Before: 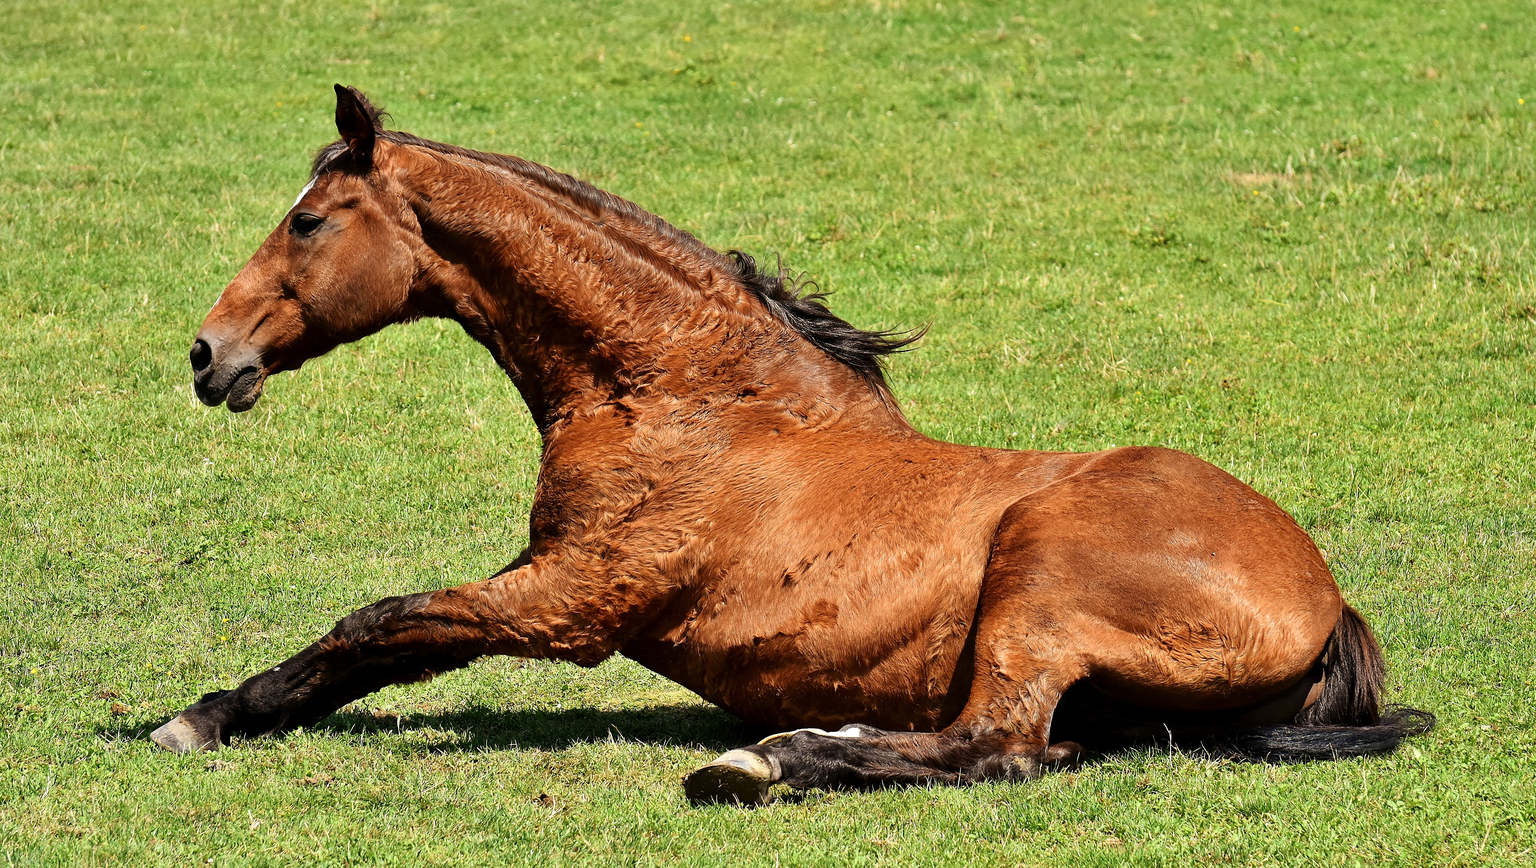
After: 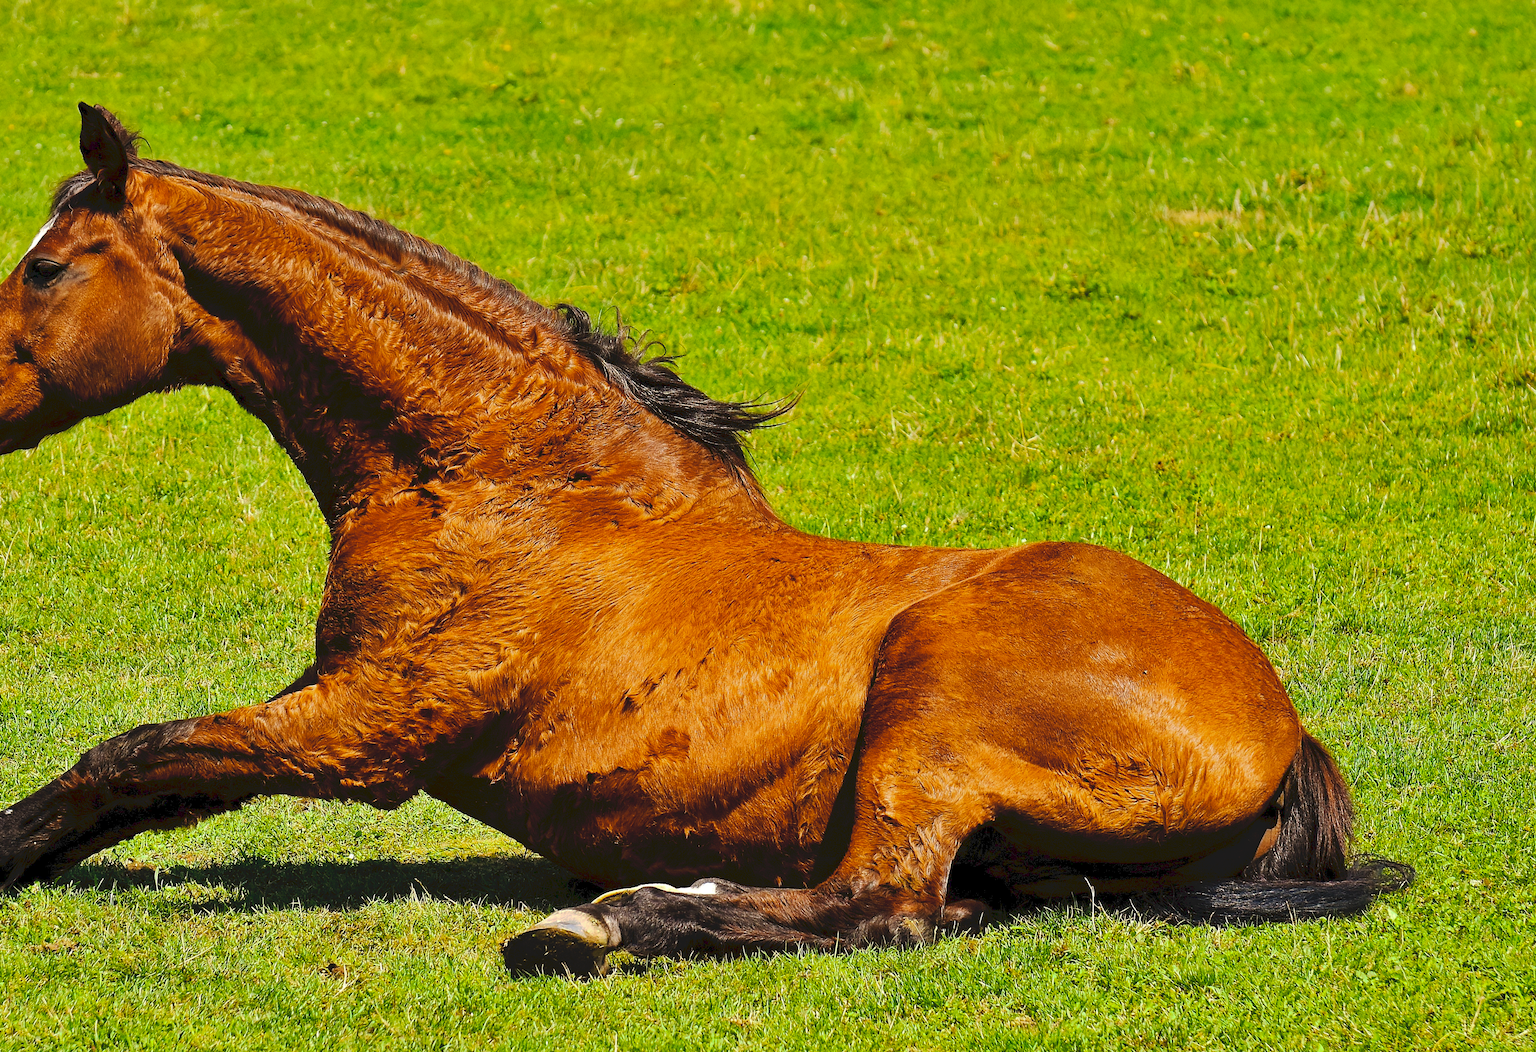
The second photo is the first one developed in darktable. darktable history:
color balance rgb: linear chroma grading › global chroma 15%, perceptual saturation grading › global saturation 30%
crop: left 17.582%, bottom 0.031%
tone curve: curves: ch0 [(0, 0) (0.003, 0.096) (0.011, 0.096) (0.025, 0.098) (0.044, 0.099) (0.069, 0.106) (0.1, 0.128) (0.136, 0.153) (0.177, 0.186) (0.224, 0.218) (0.277, 0.265) (0.335, 0.316) (0.399, 0.374) (0.468, 0.445) (0.543, 0.526) (0.623, 0.605) (0.709, 0.681) (0.801, 0.758) (0.898, 0.819) (1, 1)], preserve colors none
